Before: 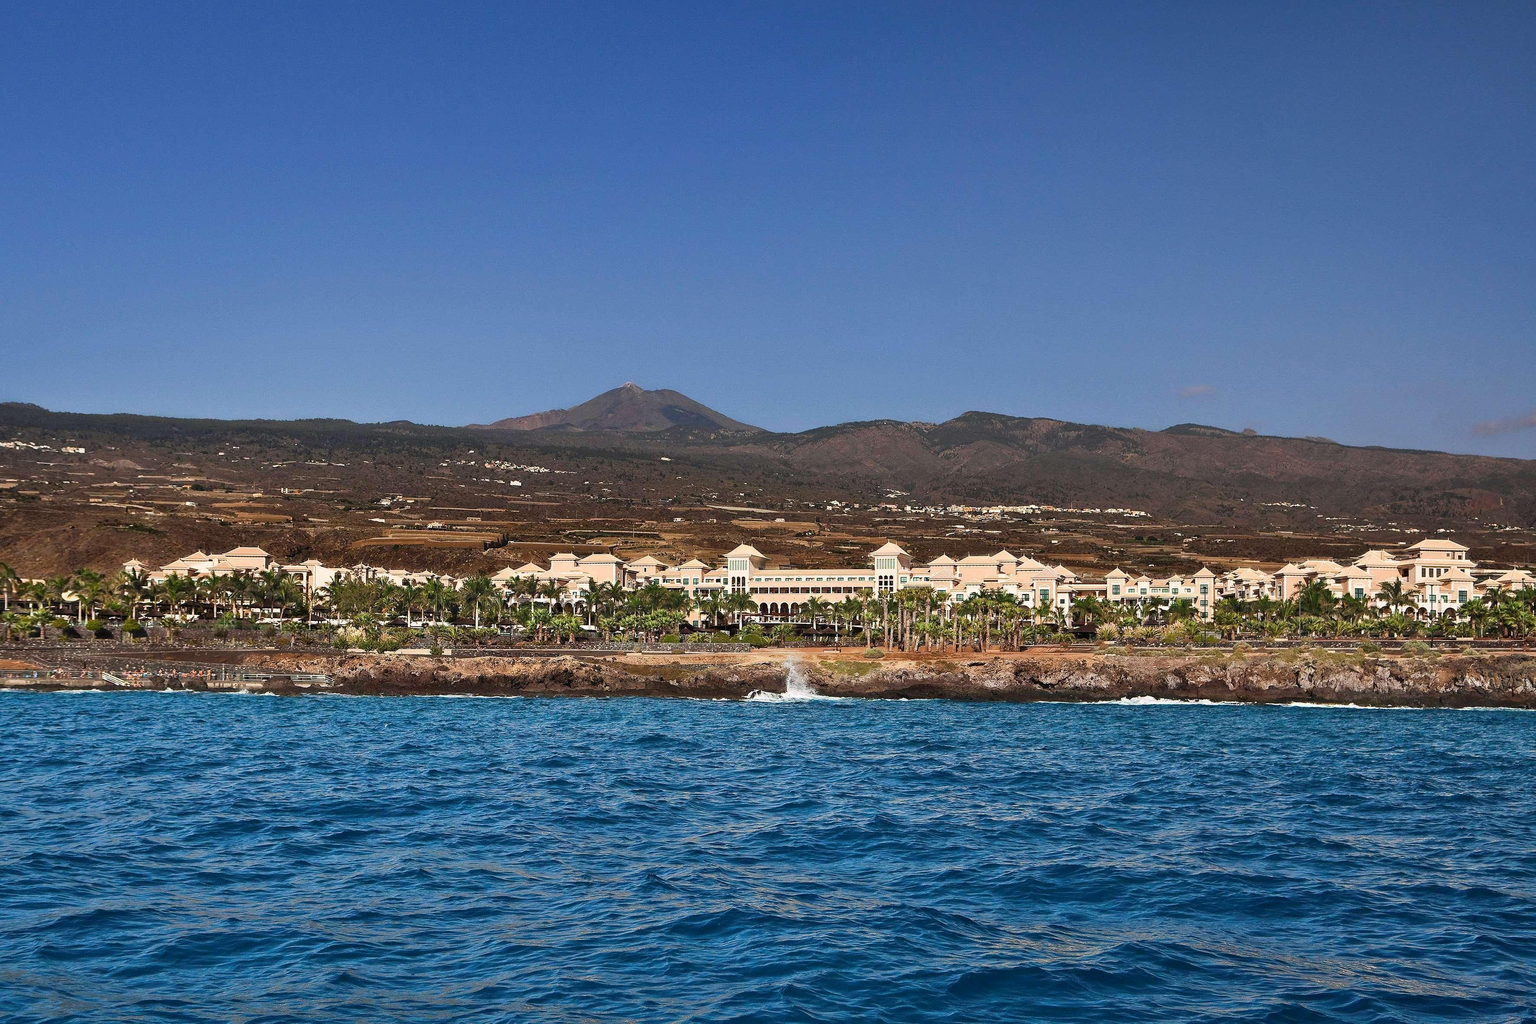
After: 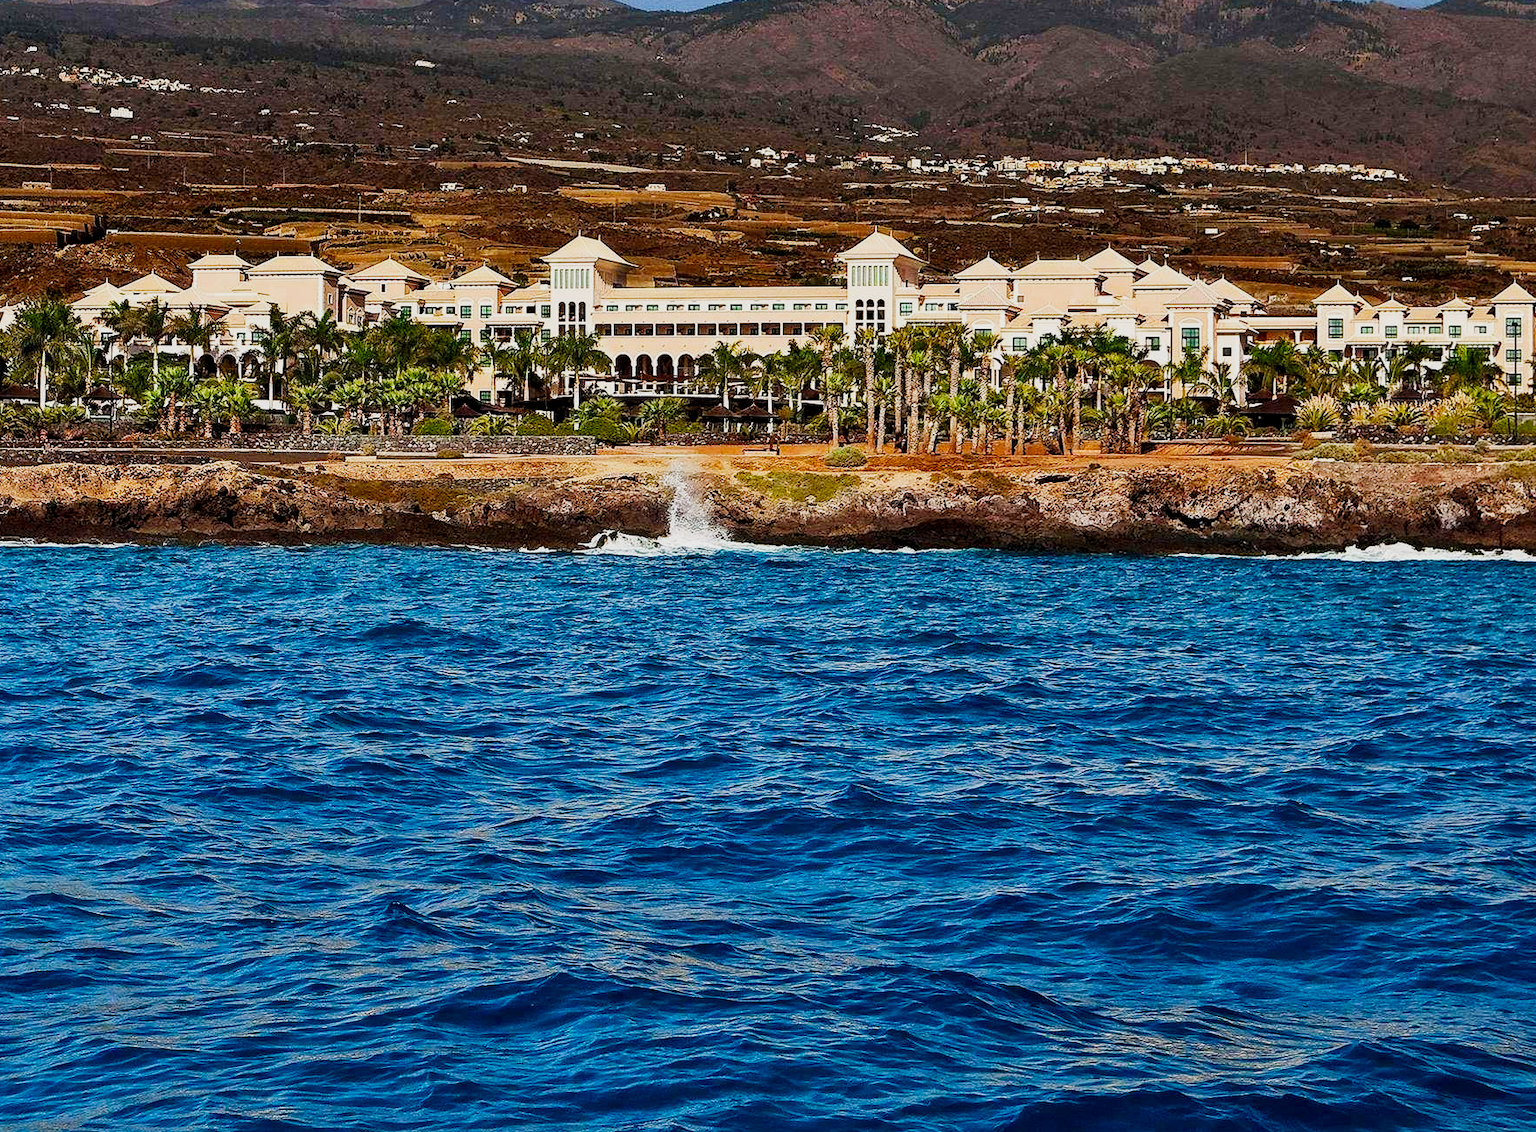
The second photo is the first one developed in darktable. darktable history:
color balance rgb: perceptual saturation grading › global saturation 30%, global vibrance 10%
crop: left 29.672%, top 41.786%, right 20.851%, bottom 3.487%
local contrast: highlights 100%, shadows 100%, detail 120%, midtone range 0.2
filmic rgb: black relative exposure -16 EV, white relative exposure 5.31 EV, hardness 5.9, contrast 1.25, preserve chrominance no, color science v5 (2021)
